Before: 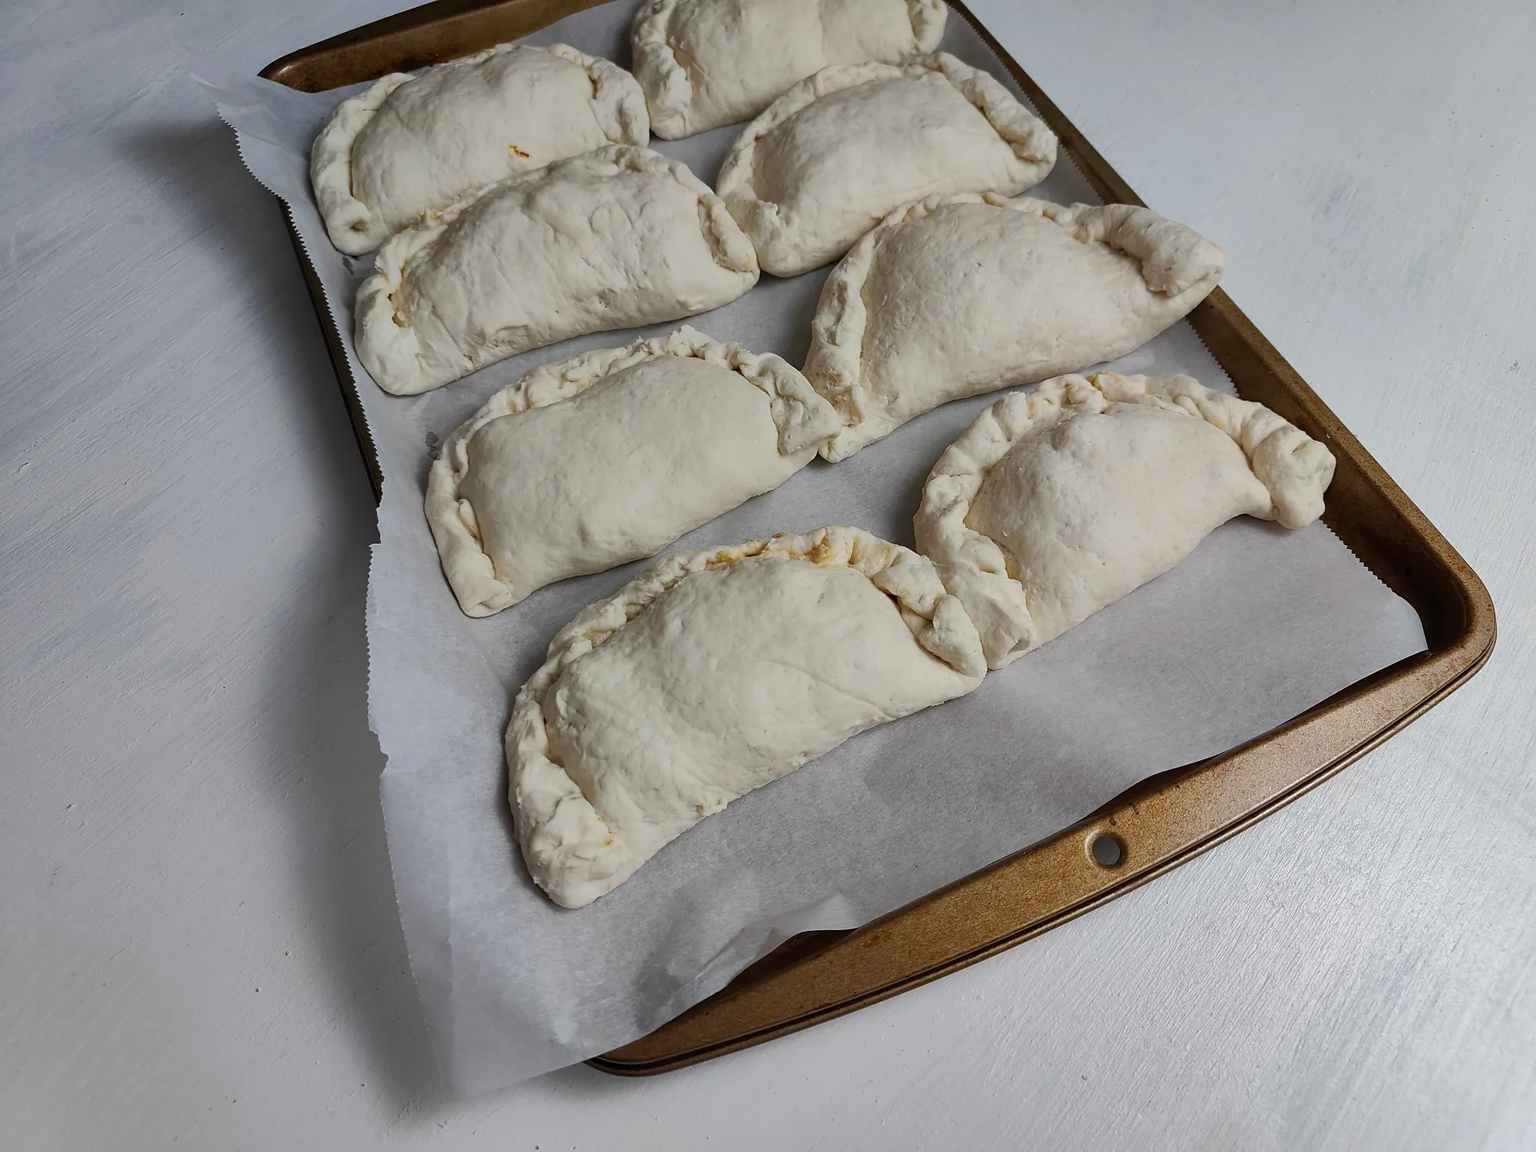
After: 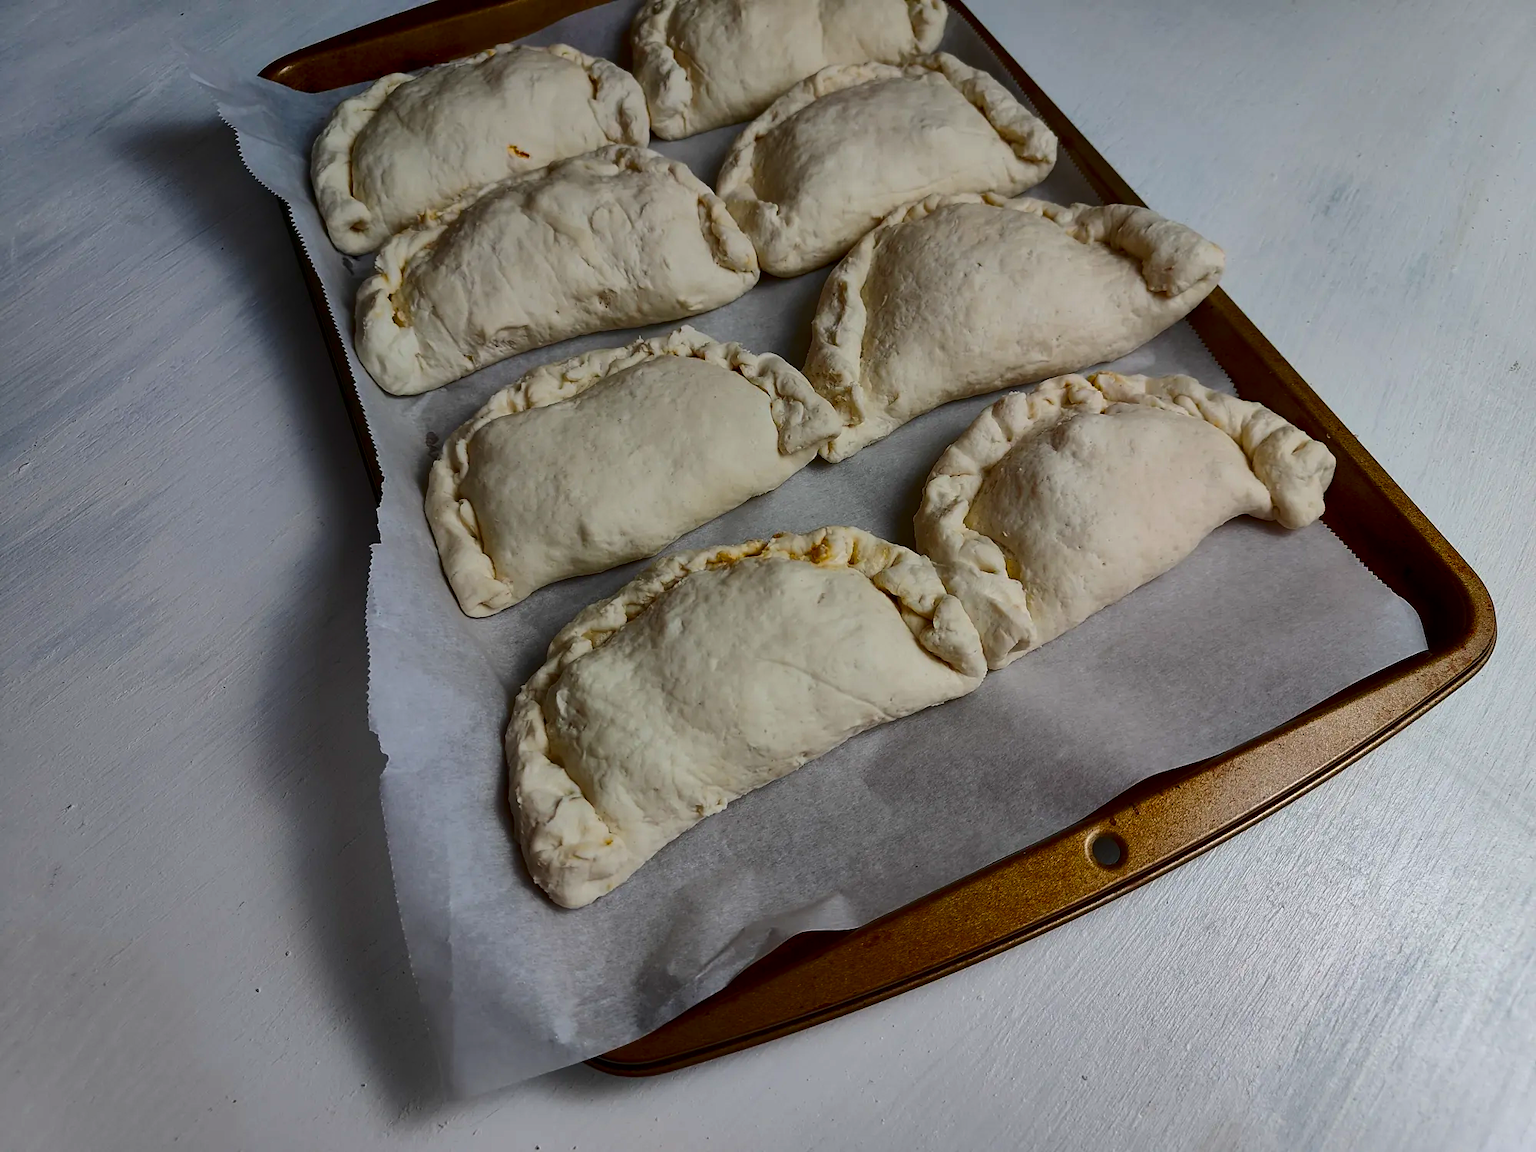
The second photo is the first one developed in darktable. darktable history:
color balance rgb: perceptual saturation grading › global saturation 20%, global vibrance 20%
contrast brightness saturation: contrast 0.13, brightness -0.24, saturation 0.14
